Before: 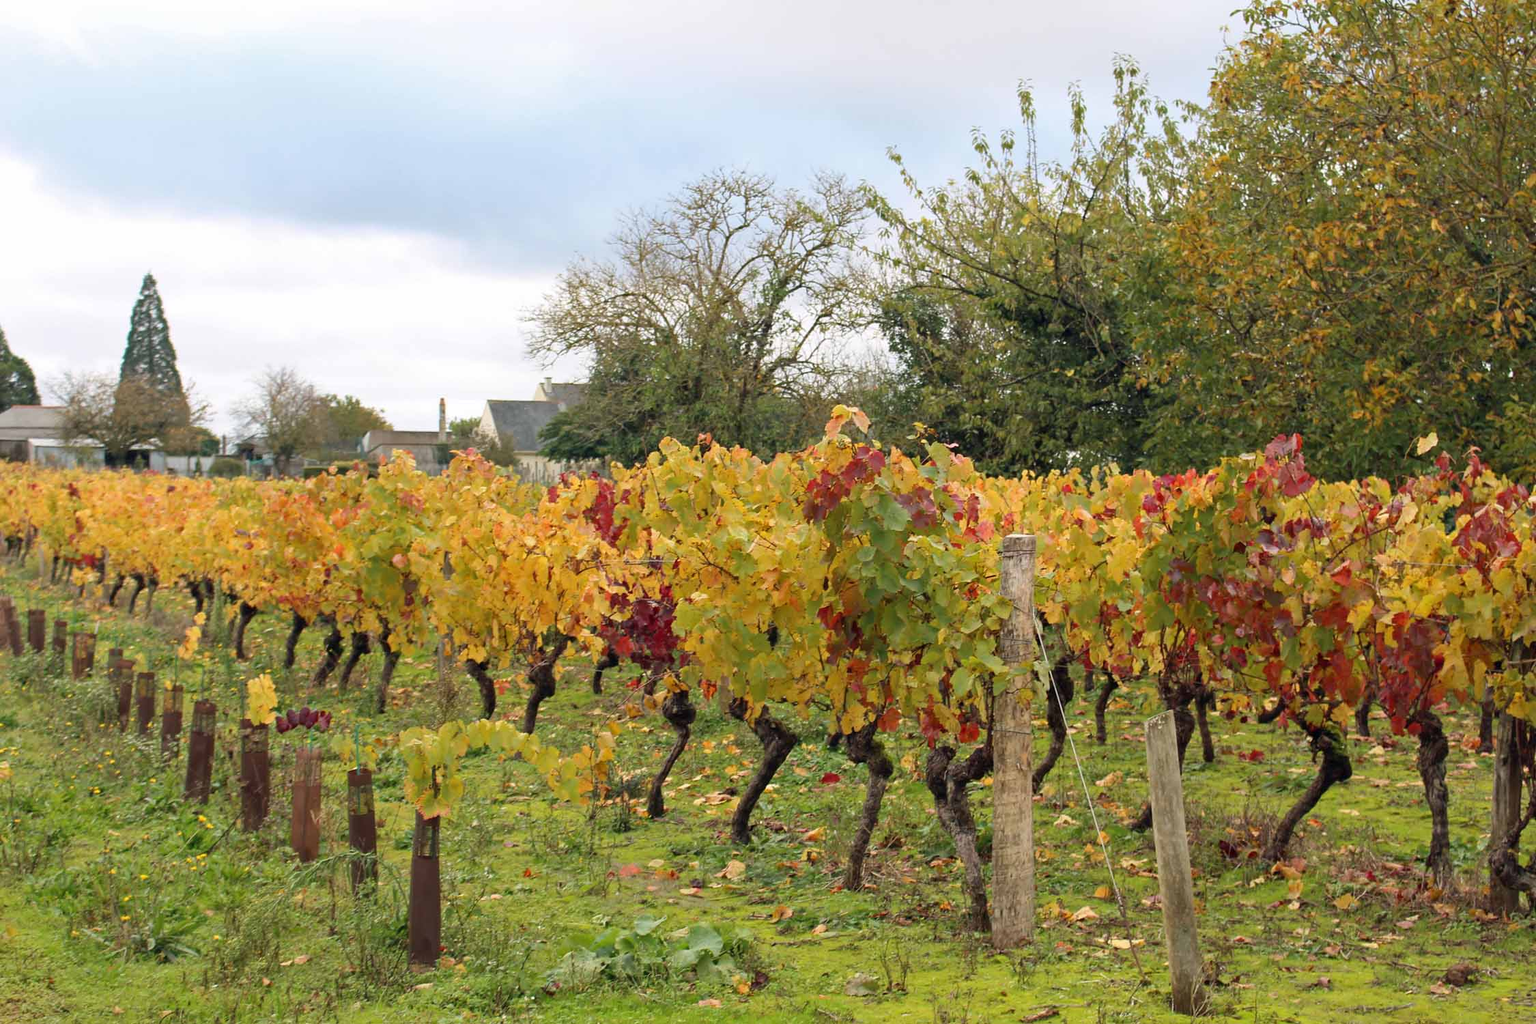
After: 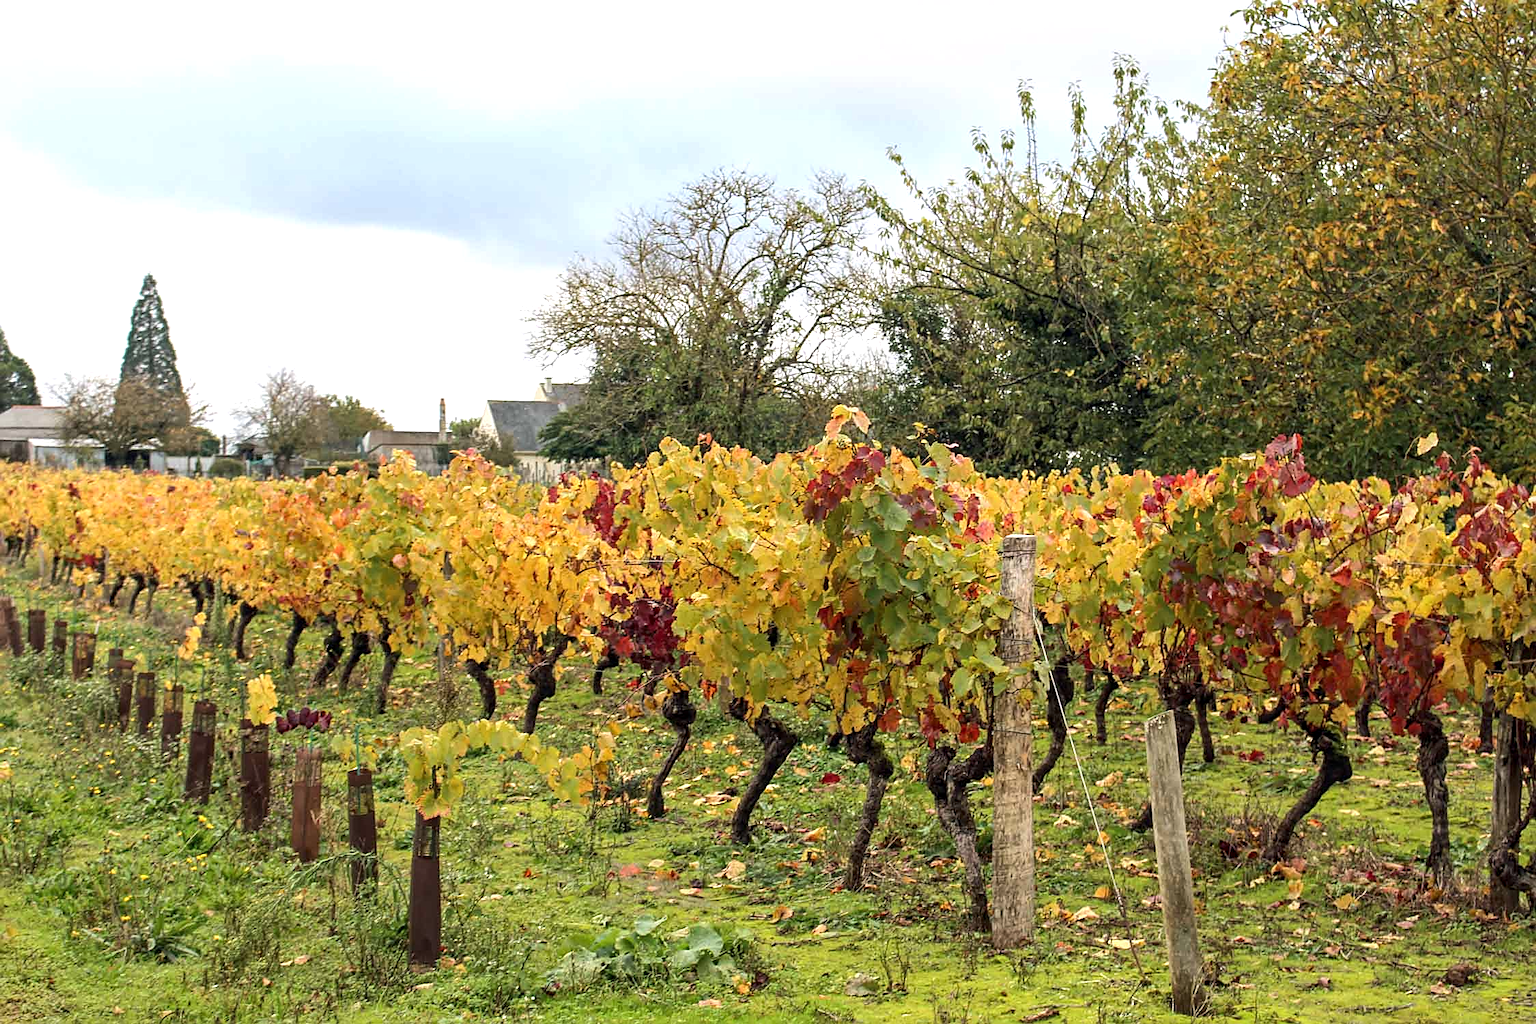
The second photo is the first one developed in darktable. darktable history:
tone equalizer: -8 EV -0.387 EV, -7 EV -0.412 EV, -6 EV -0.316 EV, -5 EV -0.201 EV, -3 EV 0.209 EV, -2 EV 0.333 EV, -1 EV 0.365 EV, +0 EV 0.388 EV, edges refinement/feathering 500, mask exposure compensation -1.57 EV, preserve details no
sharpen: on, module defaults
local contrast: on, module defaults
